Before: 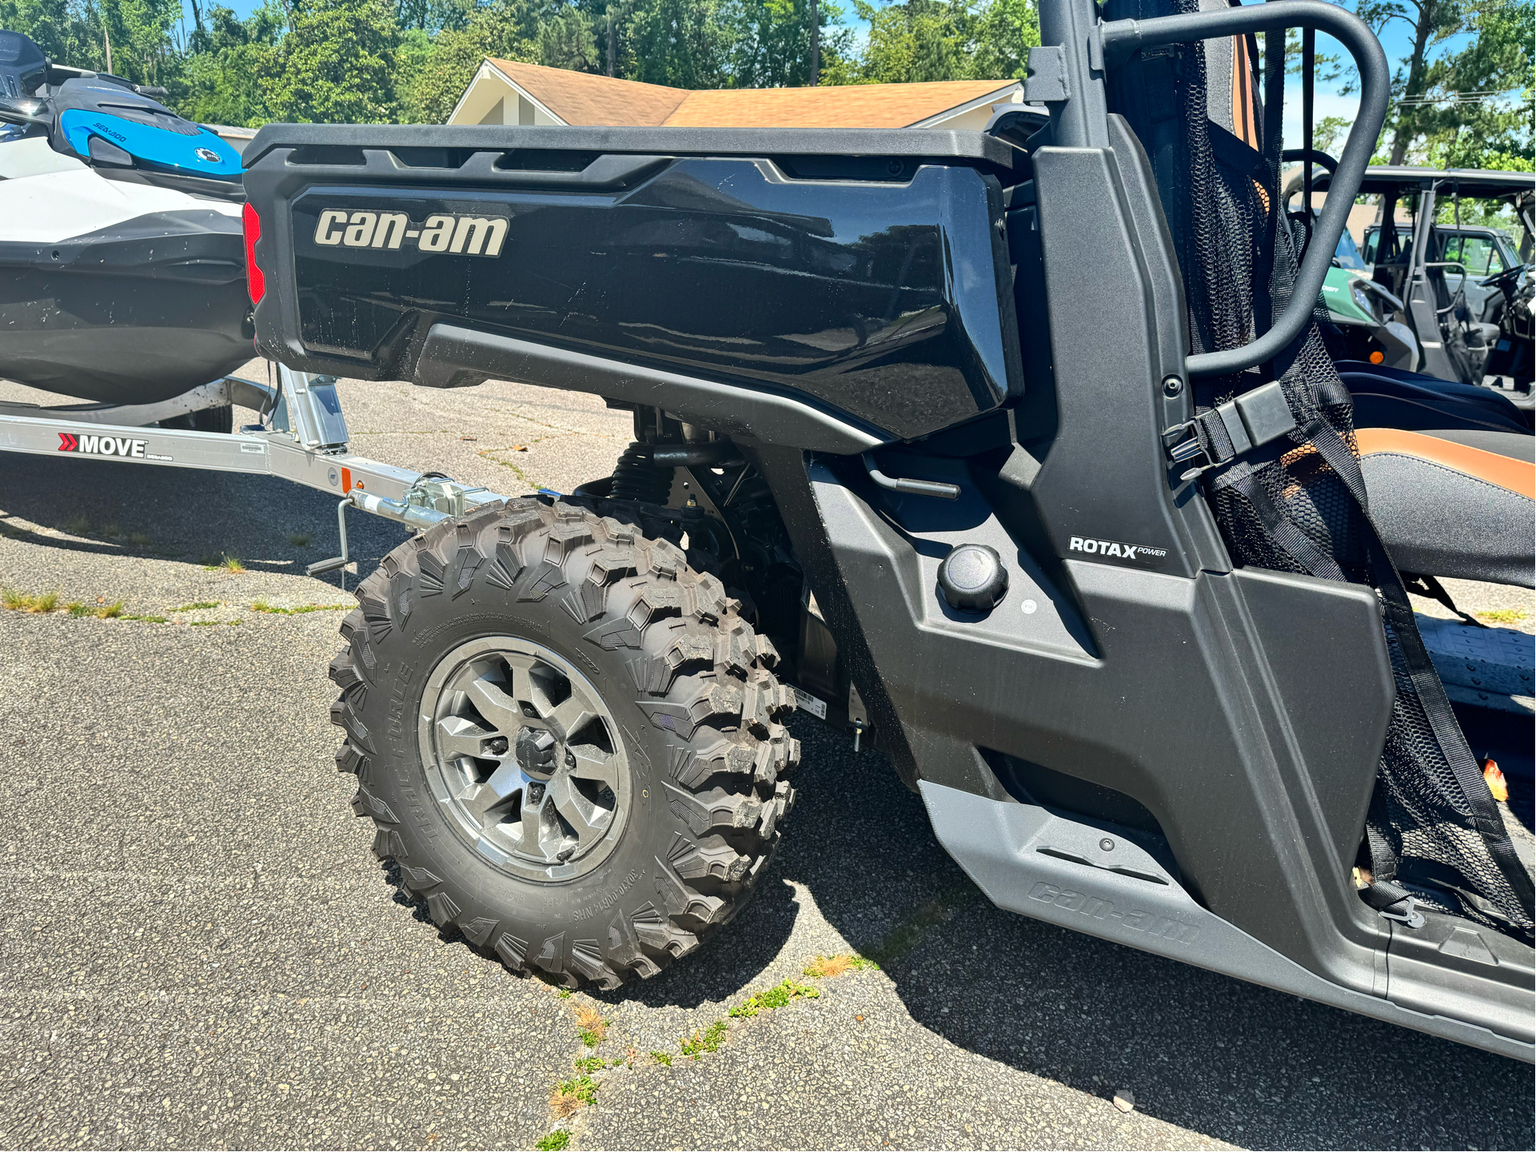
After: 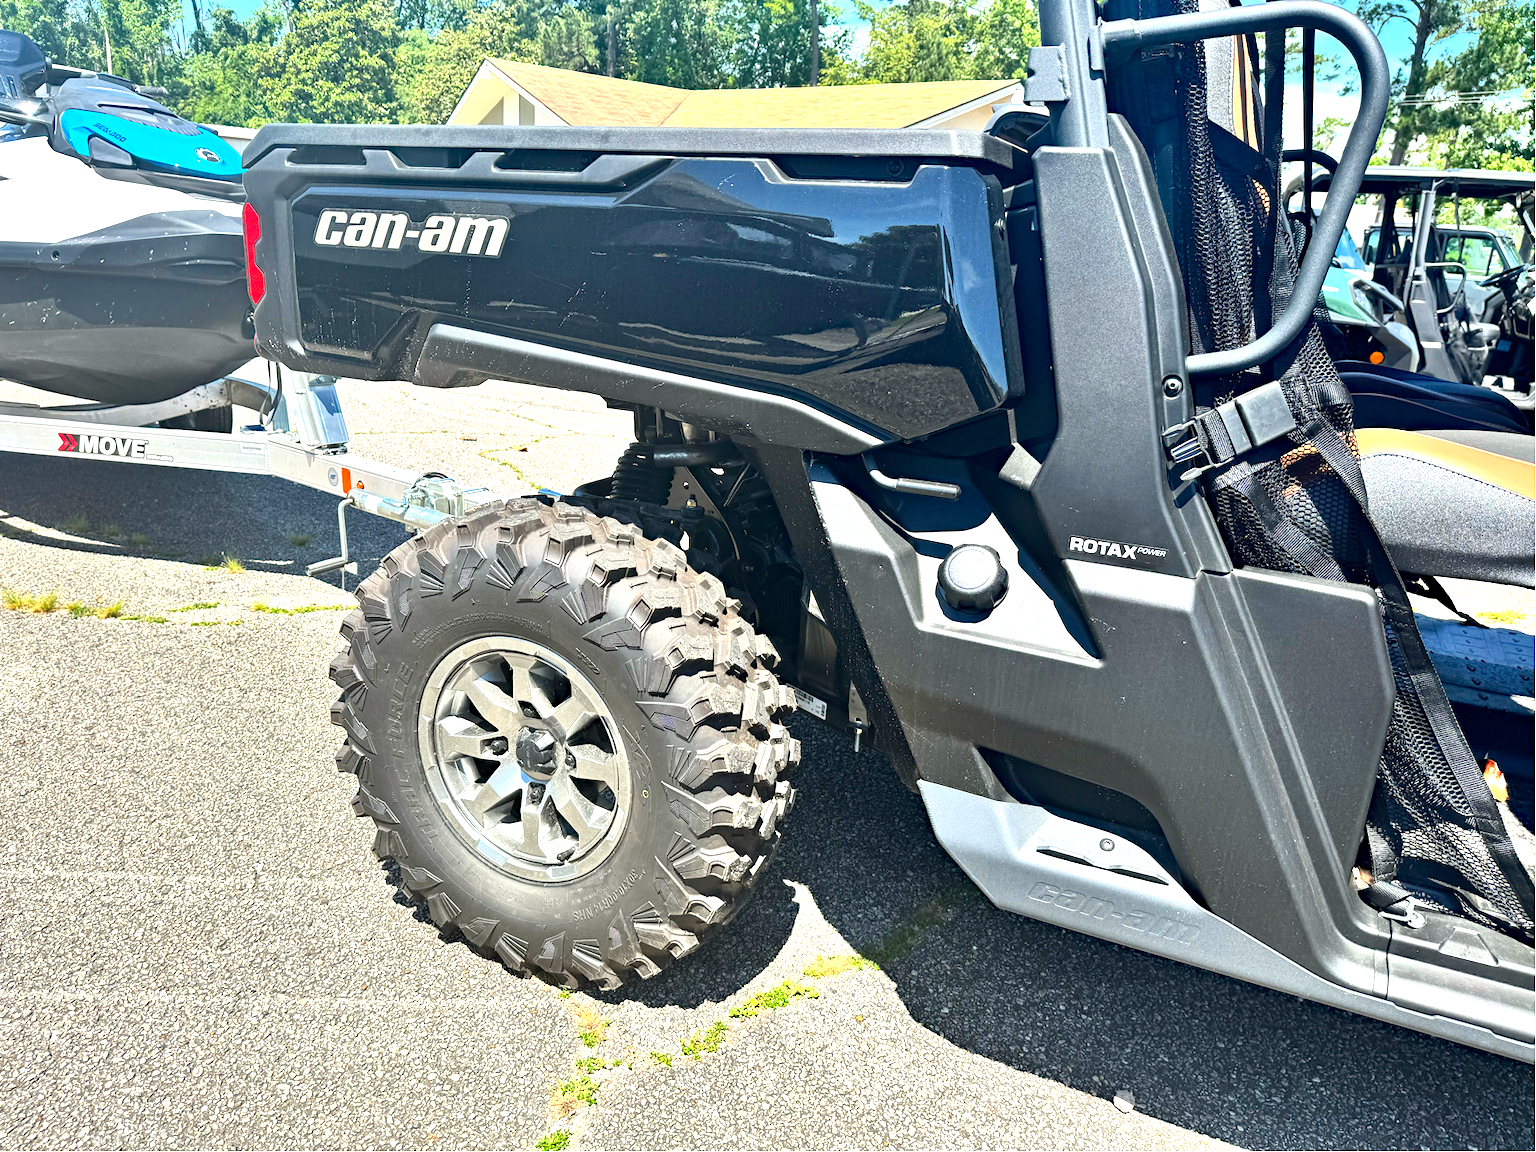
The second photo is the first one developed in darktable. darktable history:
haze removal: compatibility mode true, adaptive false
exposure: exposure 0.999 EV, compensate highlight preservation false
